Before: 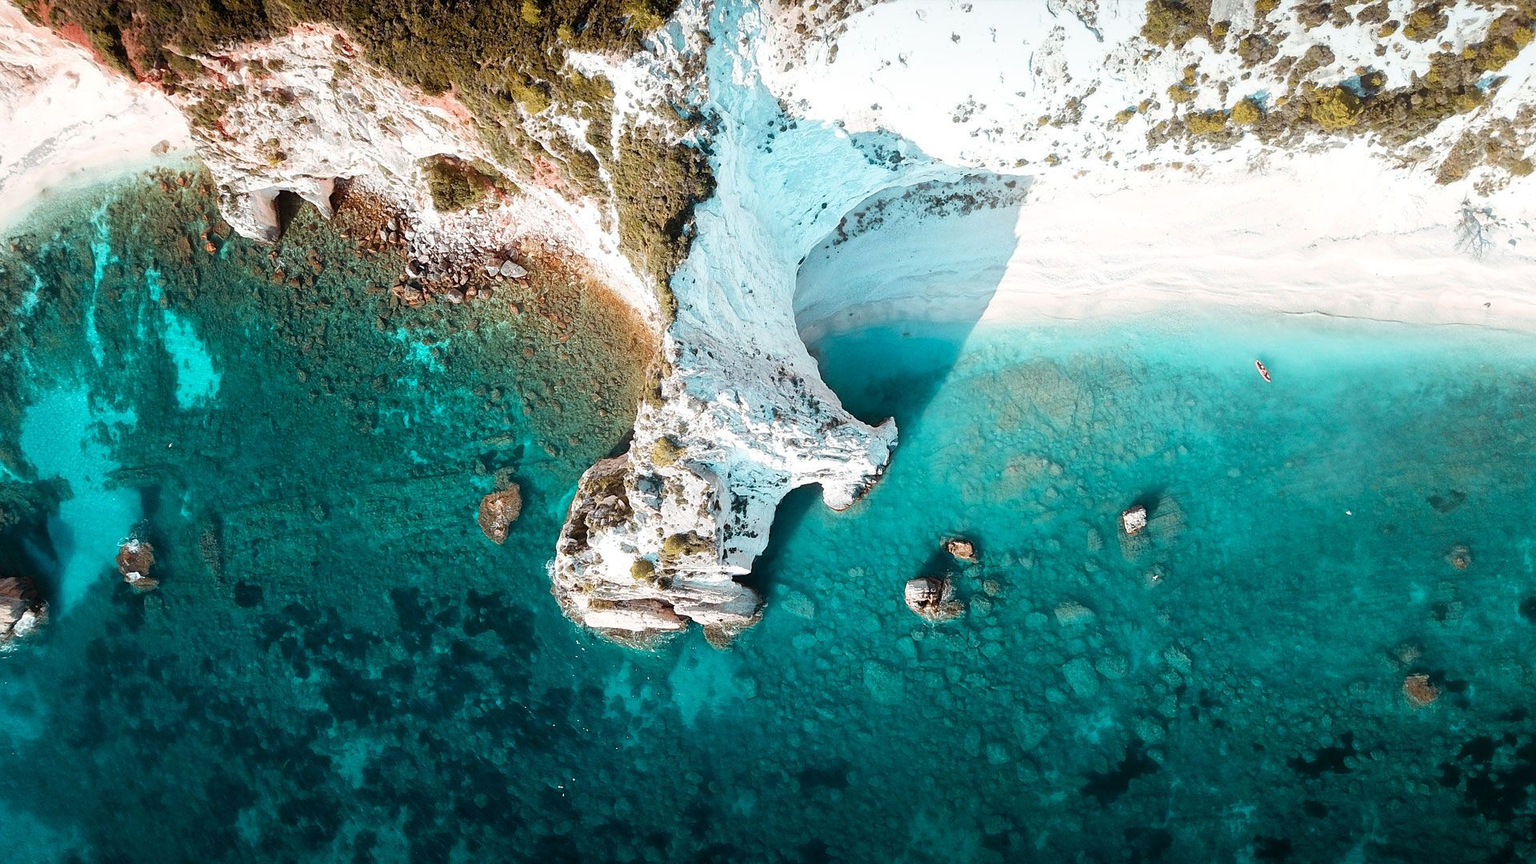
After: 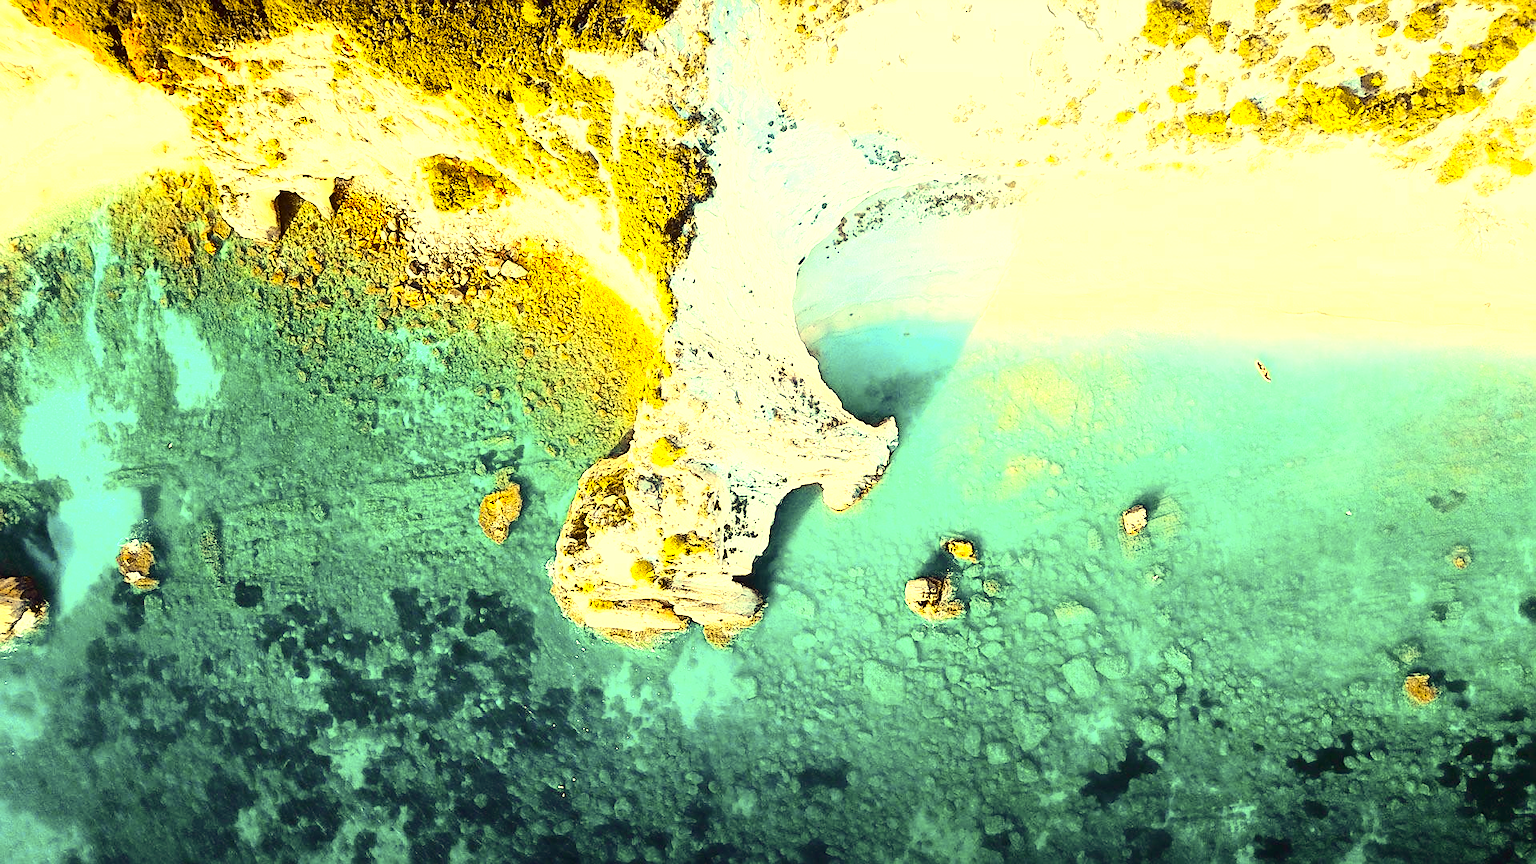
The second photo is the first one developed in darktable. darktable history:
tone curve: curves: ch0 [(0.003, 0.023) (0.071, 0.052) (0.236, 0.197) (0.466, 0.557) (0.631, 0.764) (0.806, 0.906) (1, 1)]; ch1 [(0, 0) (0.262, 0.227) (0.417, 0.386) (0.469, 0.467) (0.502, 0.51) (0.528, 0.521) (0.573, 0.555) (0.605, 0.621) (0.644, 0.671) (0.686, 0.728) (0.994, 0.987)]; ch2 [(0, 0) (0.262, 0.188) (0.385, 0.353) (0.427, 0.424) (0.495, 0.502) (0.531, 0.555) (0.583, 0.632) (0.644, 0.748) (1, 1)], color space Lab, independent channels, preserve colors none
exposure: black level correction 0.001, exposure 1.398 EV, compensate exposure bias true, compensate highlight preservation false
levels: levels [0, 0.492, 0.984]
sharpen: on, module defaults
color correction: highlights a* -0.482, highlights b* 40, shadows a* 9.8, shadows b* -0.161
color contrast: green-magenta contrast 0.8, blue-yellow contrast 1.1, unbound 0
